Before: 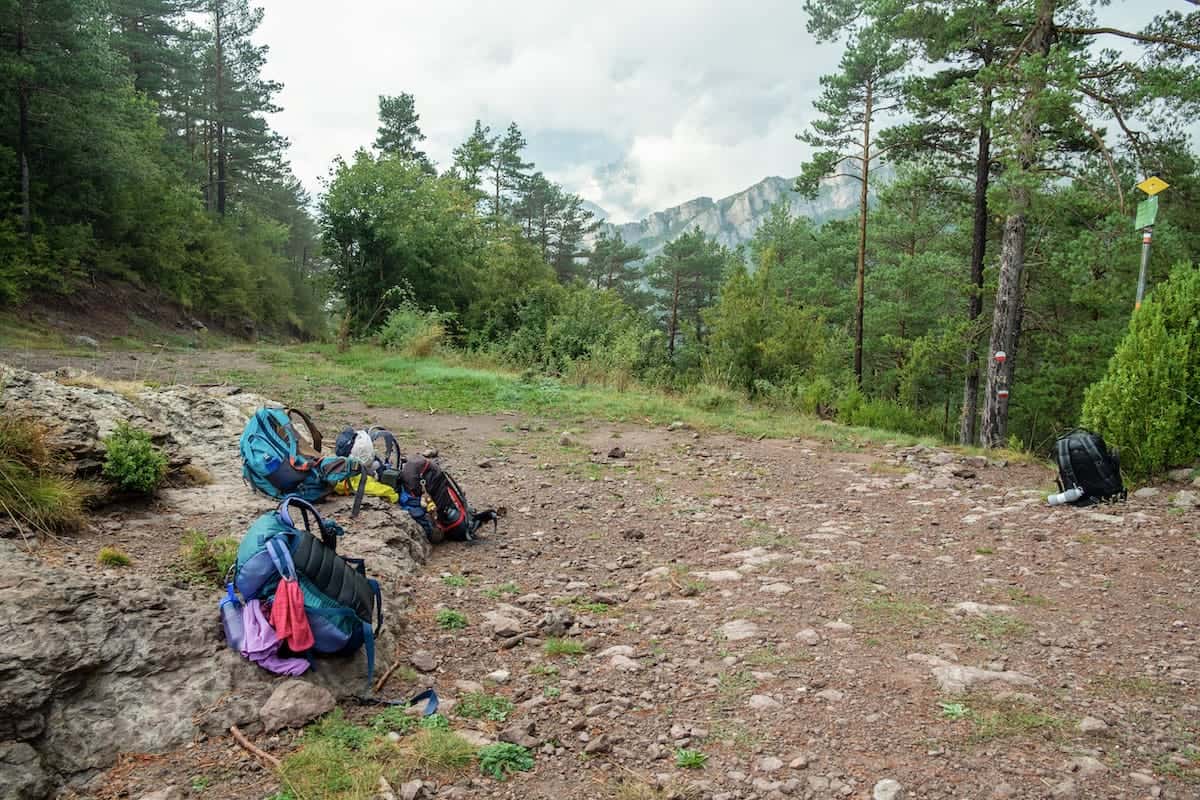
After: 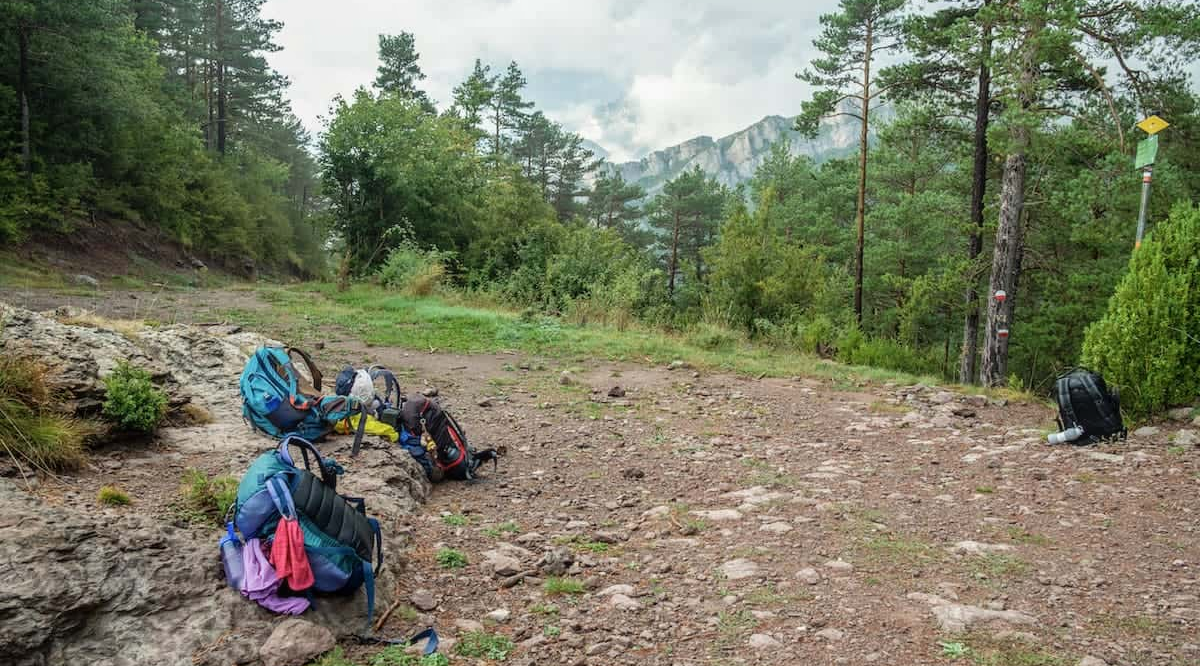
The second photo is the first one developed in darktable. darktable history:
crop: top 7.625%, bottom 8.027%
local contrast: detail 110%
